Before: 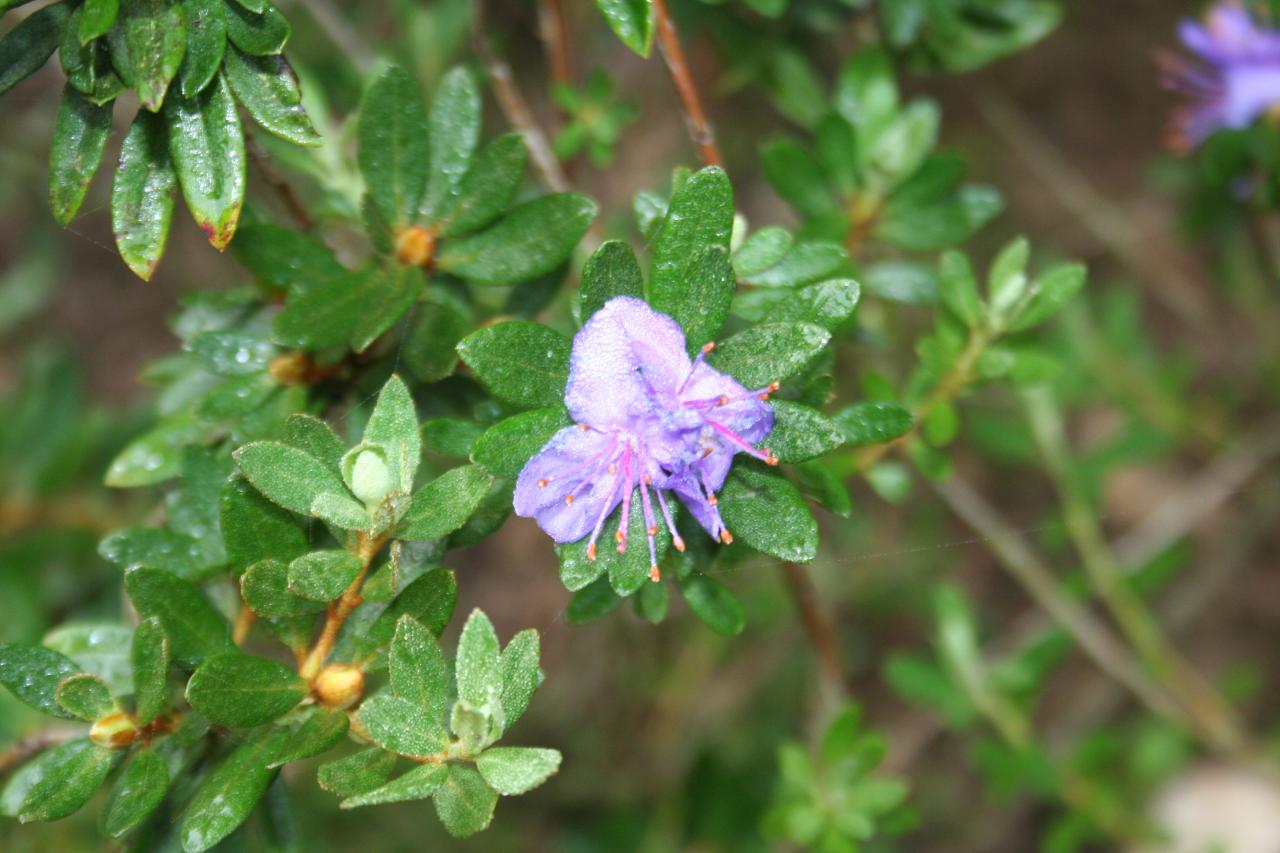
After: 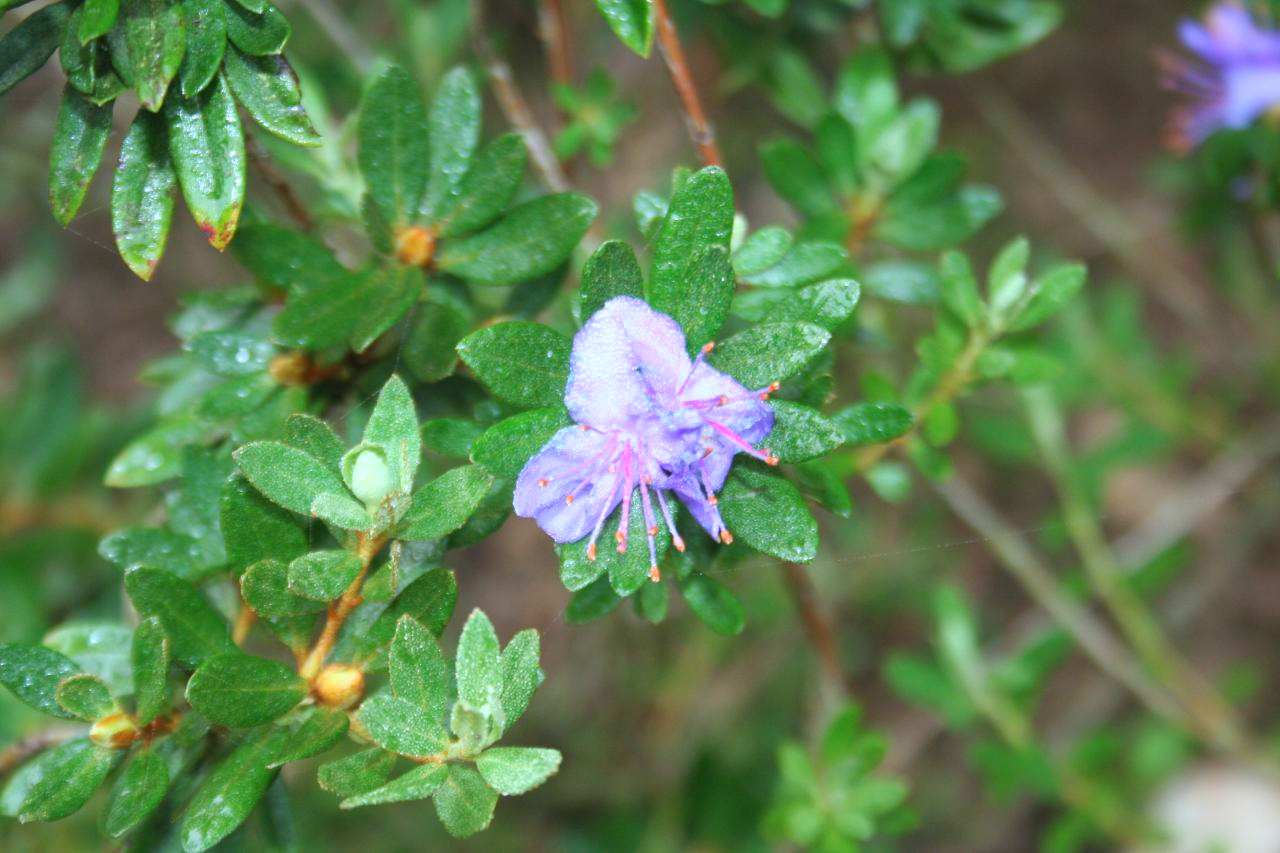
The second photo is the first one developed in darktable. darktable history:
contrast brightness saturation: contrast 0.031, brightness 0.062, saturation 0.131
color correction: highlights a* -4.21, highlights b* -10.79
